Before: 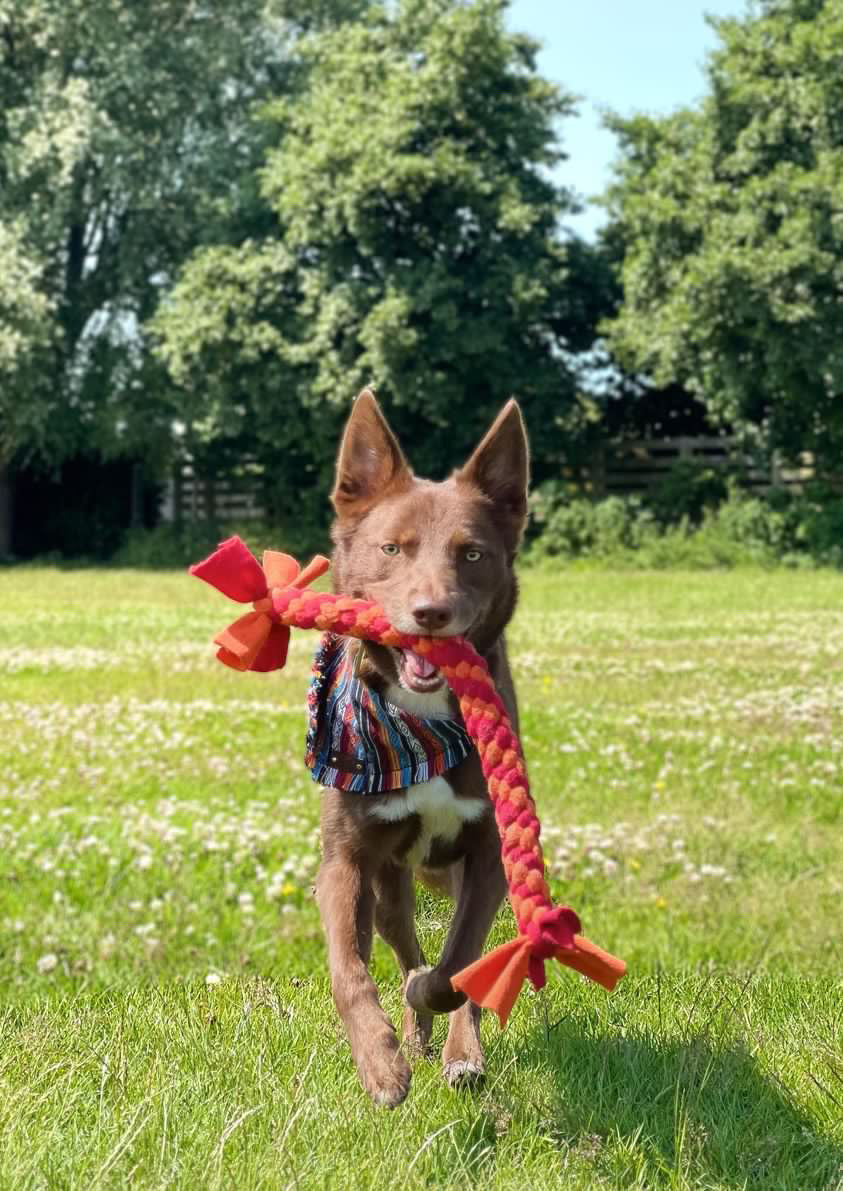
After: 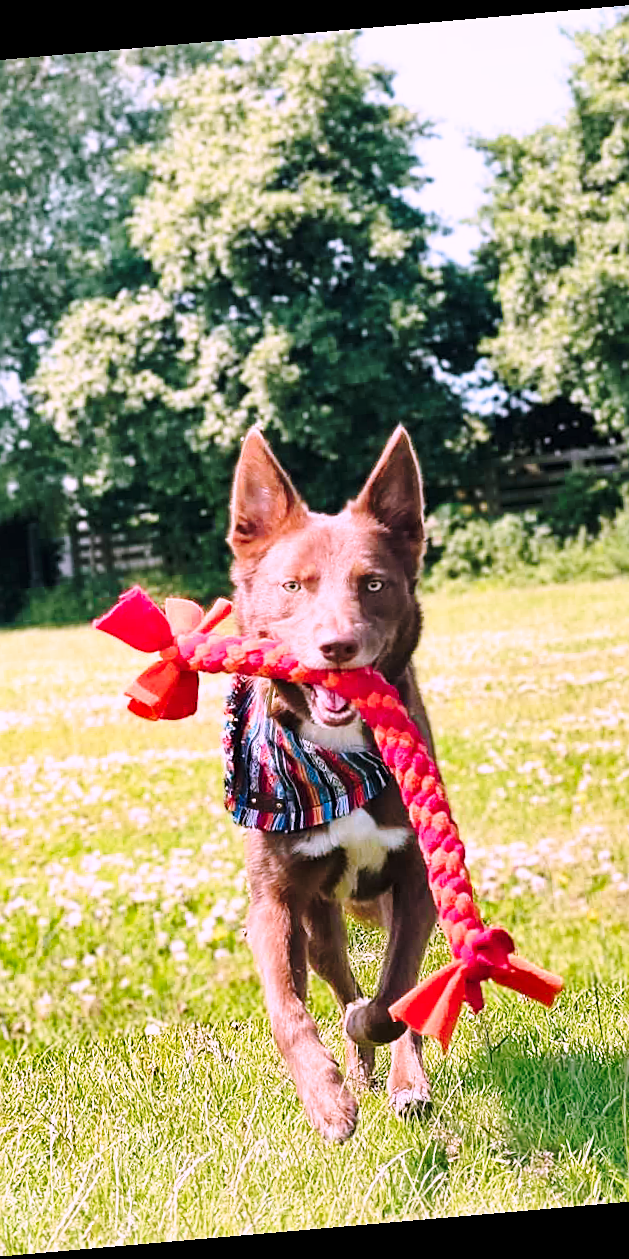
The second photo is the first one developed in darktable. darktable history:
rotate and perspective: rotation -4.98°, automatic cropping off
sharpen: on, module defaults
white balance: red 1.029, blue 0.92
shadows and highlights: low approximation 0.01, soften with gaussian
crop and rotate: left 15.446%, right 17.836%
contrast brightness saturation: contrast 0.03, brightness 0.06, saturation 0.13
base curve: curves: ch0 [(0, 0) (0.028, 0.03) (0.121, 0.232) (0.46, 0.748) (0.859, 0.968) (1, 1)], preserve colors none
color correction: highlights a* 15.03, highlights b* -25.07
